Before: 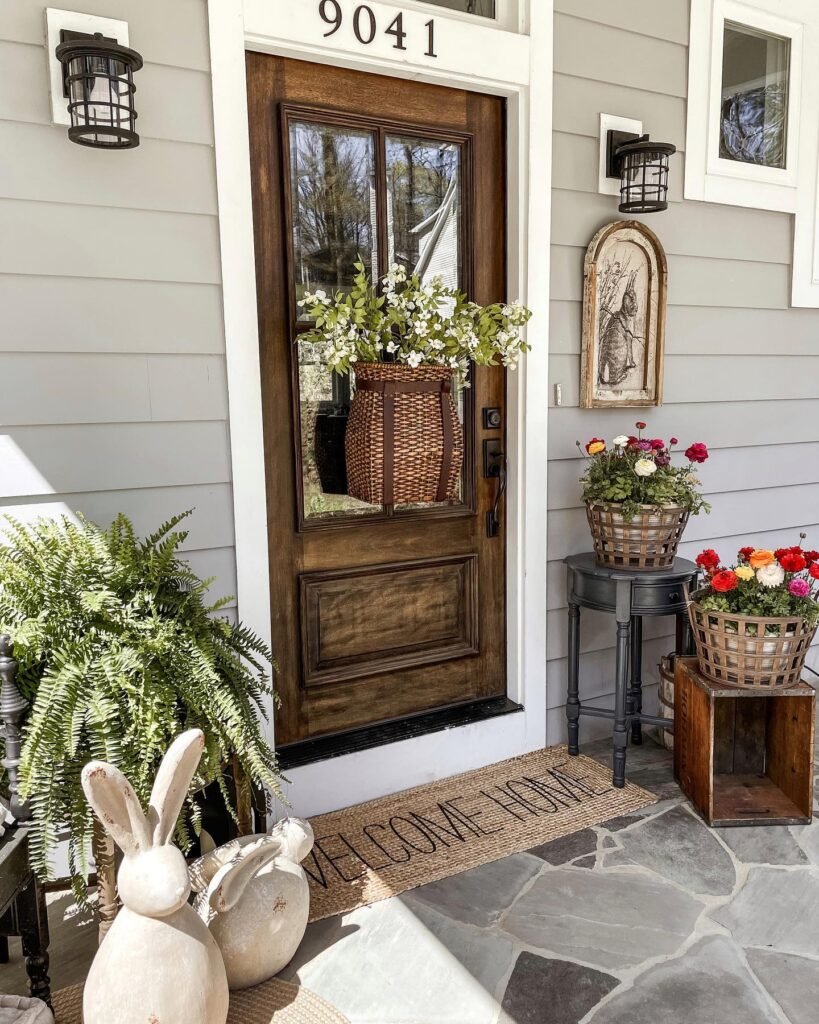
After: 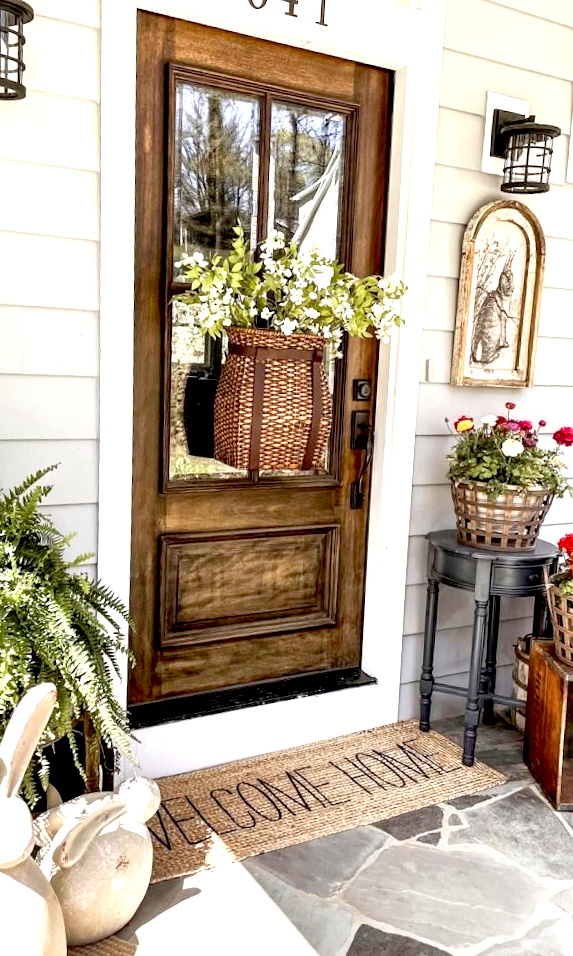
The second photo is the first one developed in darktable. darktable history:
exposure: black level correction 0.011, exposure 1.088 EV, compensate exposure bias true, compensate highlight preservation false
crop and rotate: angle -3.27°, left 14.277%, top 0.028%, right 10.766%, bottom 0.028%
white balance: red 1, blue 1
